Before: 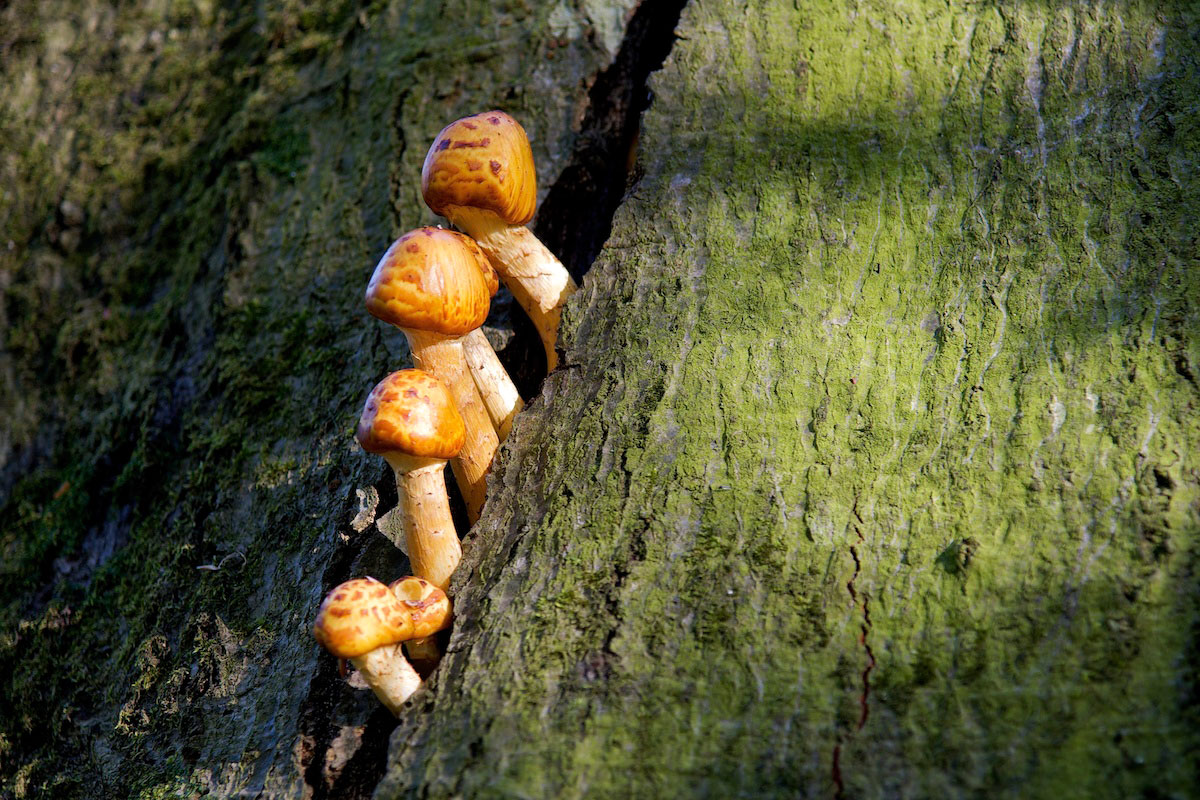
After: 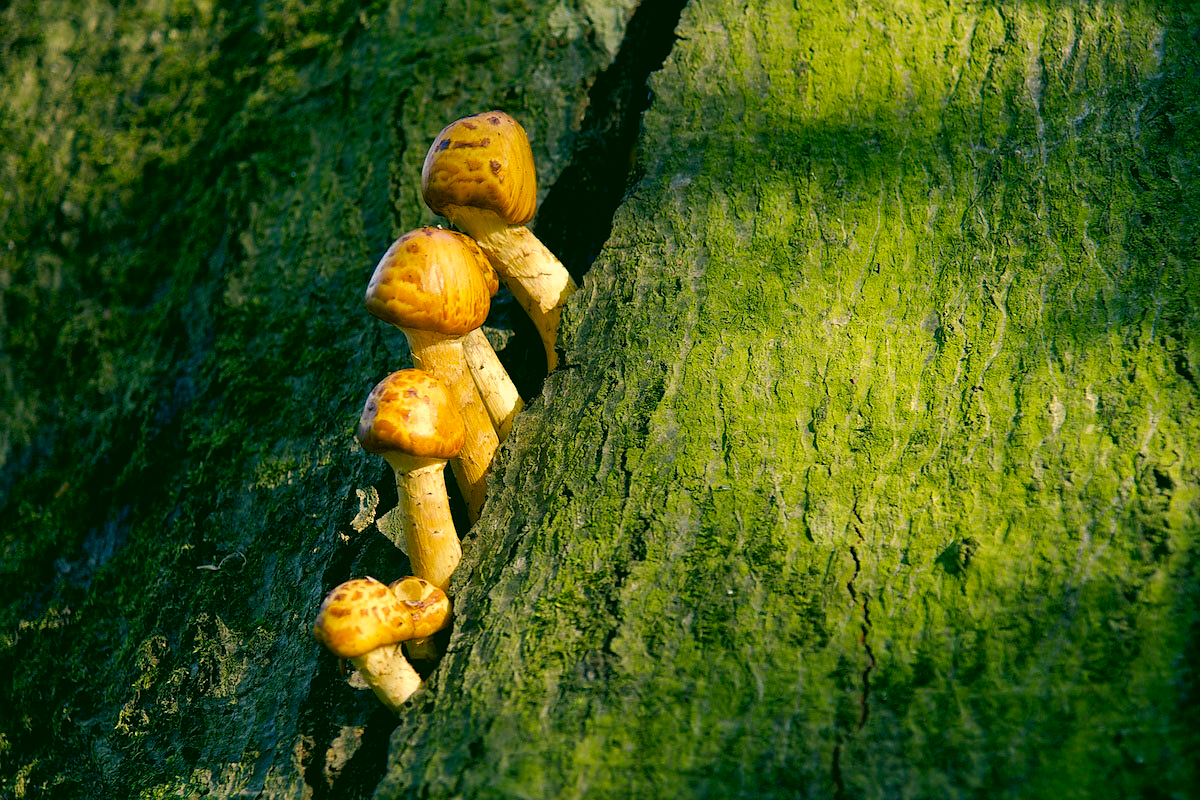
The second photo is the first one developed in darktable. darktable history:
sharpen: radius 1
color correction: highlights a* 5.62, highlights b* 33.57, shadows a* -25.86, shadows b* 4.02
